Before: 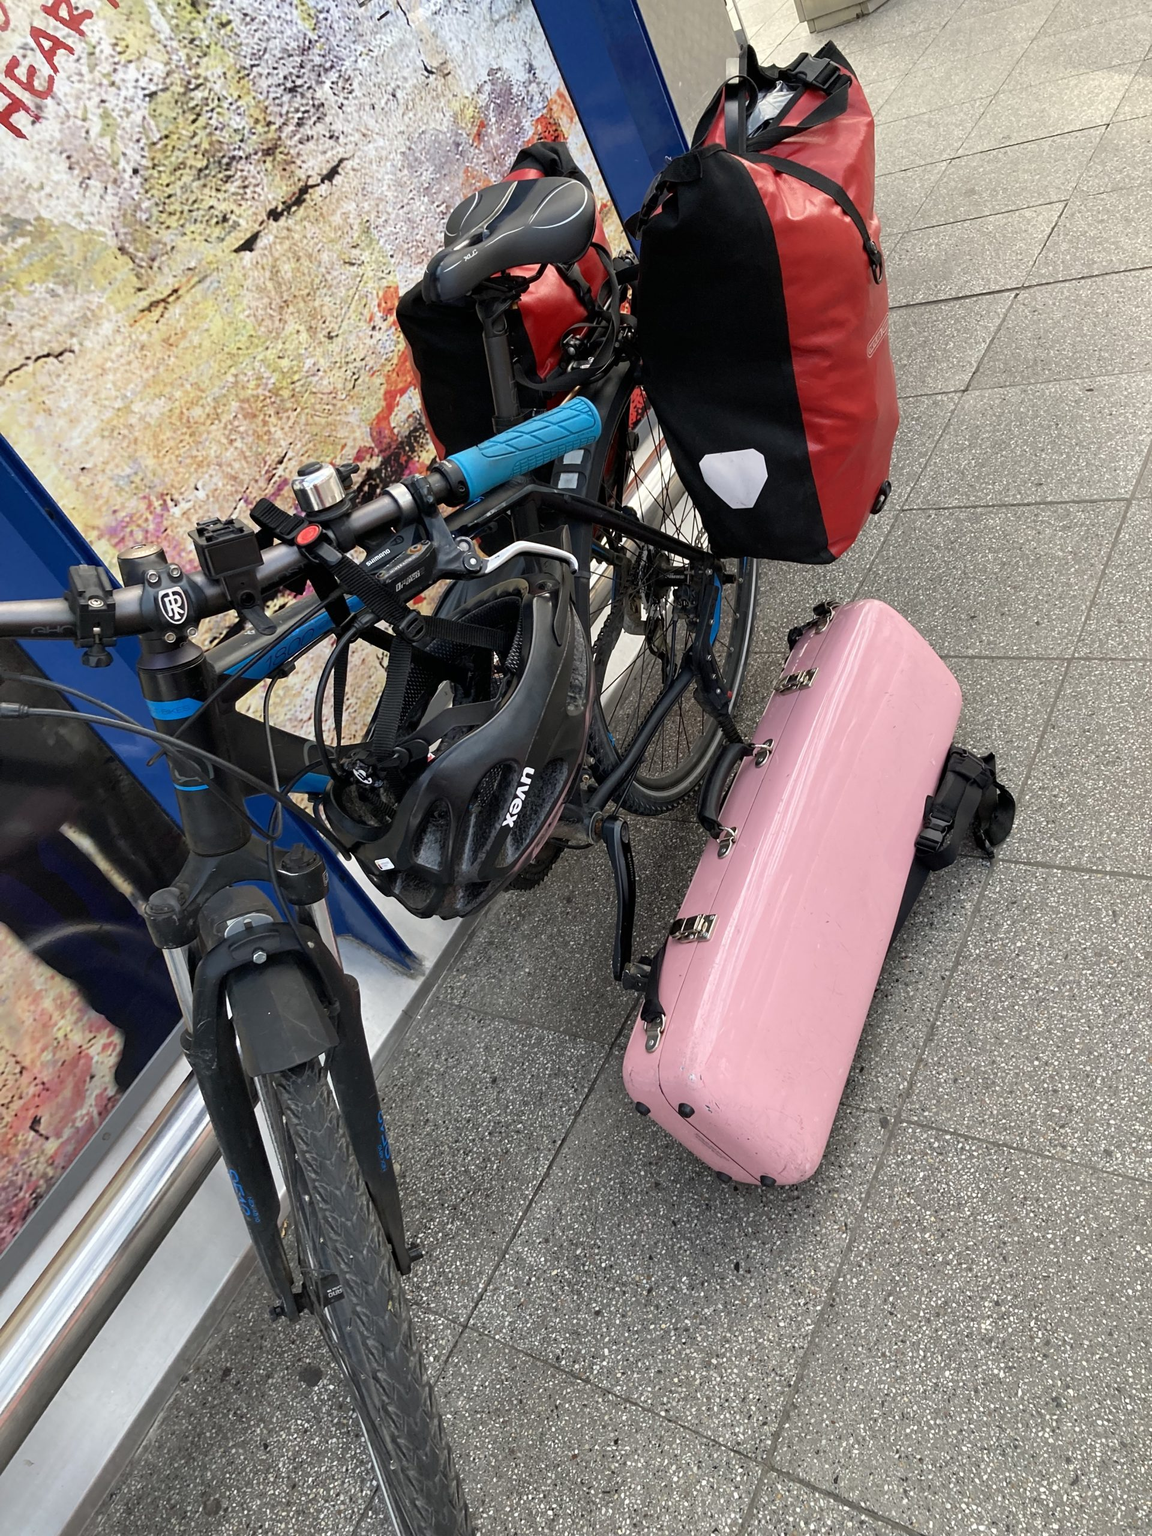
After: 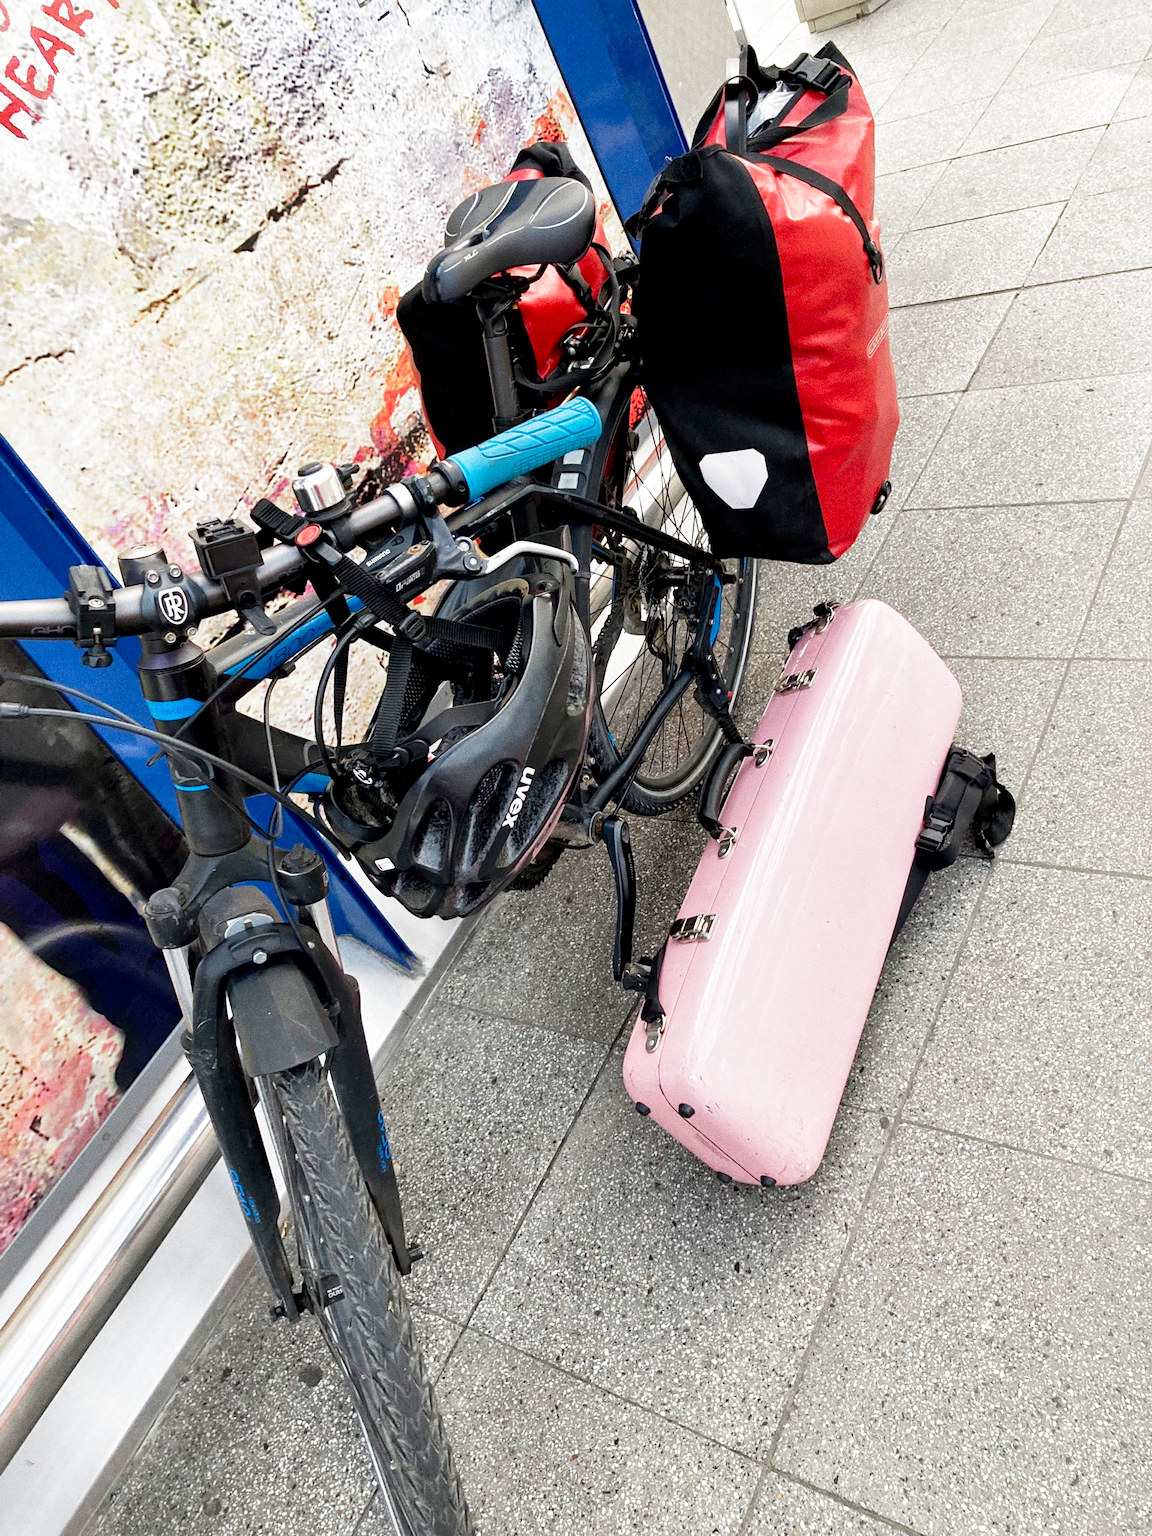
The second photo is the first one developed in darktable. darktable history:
grain: coarseness 0.09 ISO, strength 40%
filmic rgb: middle gray luminance 9.23%, black relative exposure -10.55 EV, white relative exposure 3.45 EV, threshold 6 EV, target black luminance 0%, hardness 5.98, latitude 59.69%, contrast 1.087, highlights saturation mix 5%, shadows ↔ highlights balance 29.23%, add noise in highlights 0, preserve chrominance no, color science v3 (2019), use custom middle-gray values true, iterations of high-quality reconstruction 0, contrast in highlights soft, enable highlight reconstruction true
local contrast: mode bilateral grid, contrast 20, coarseness 50, detail 120%, midtone range 0.2
